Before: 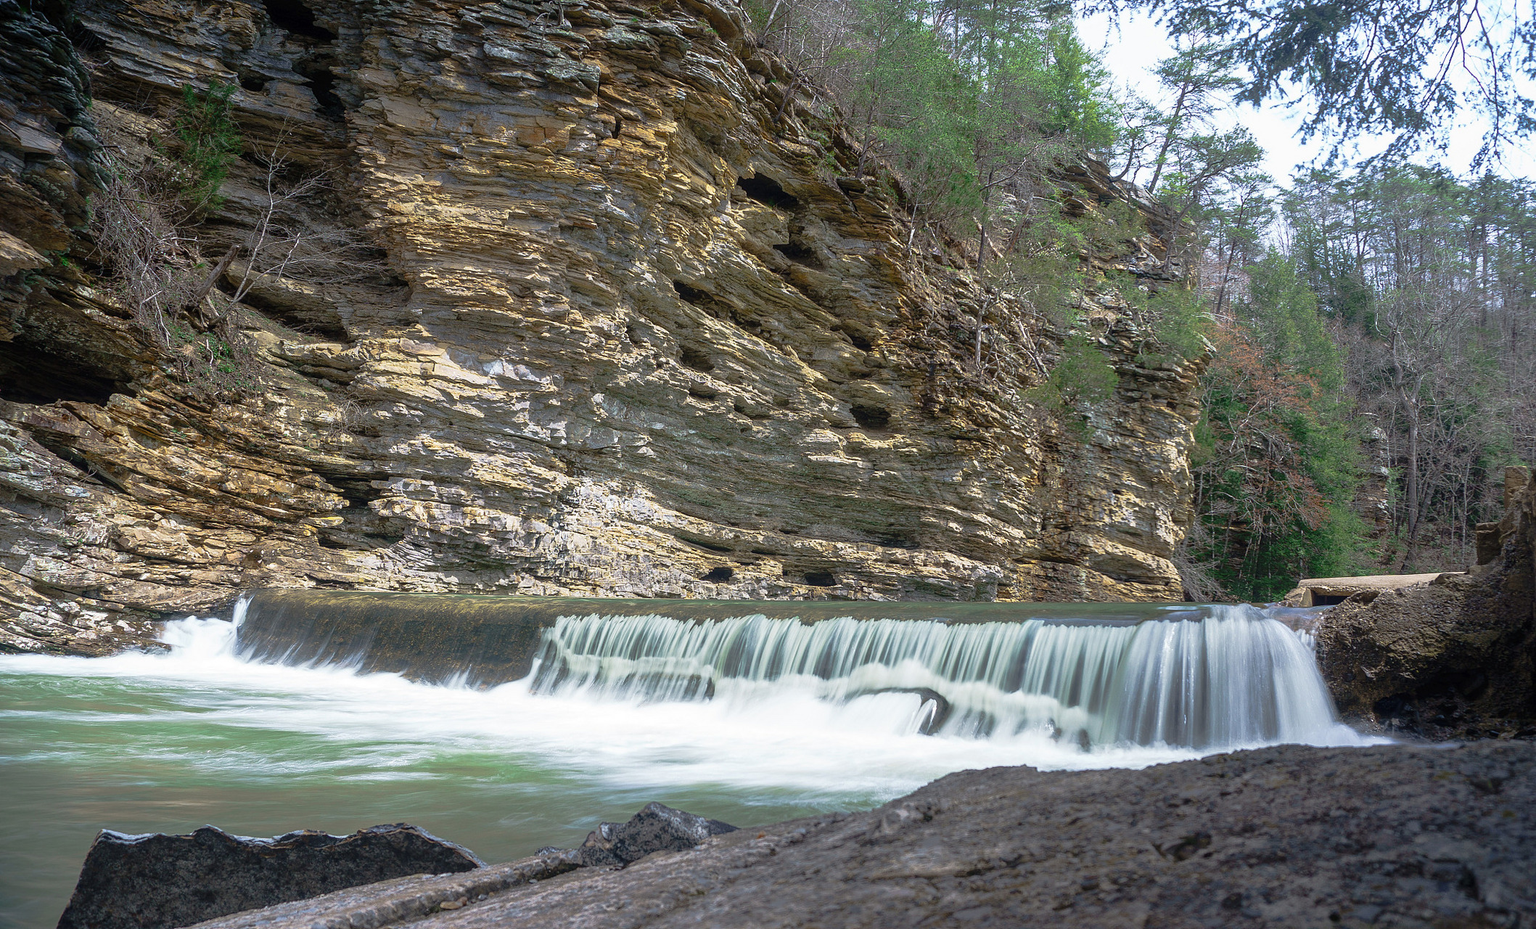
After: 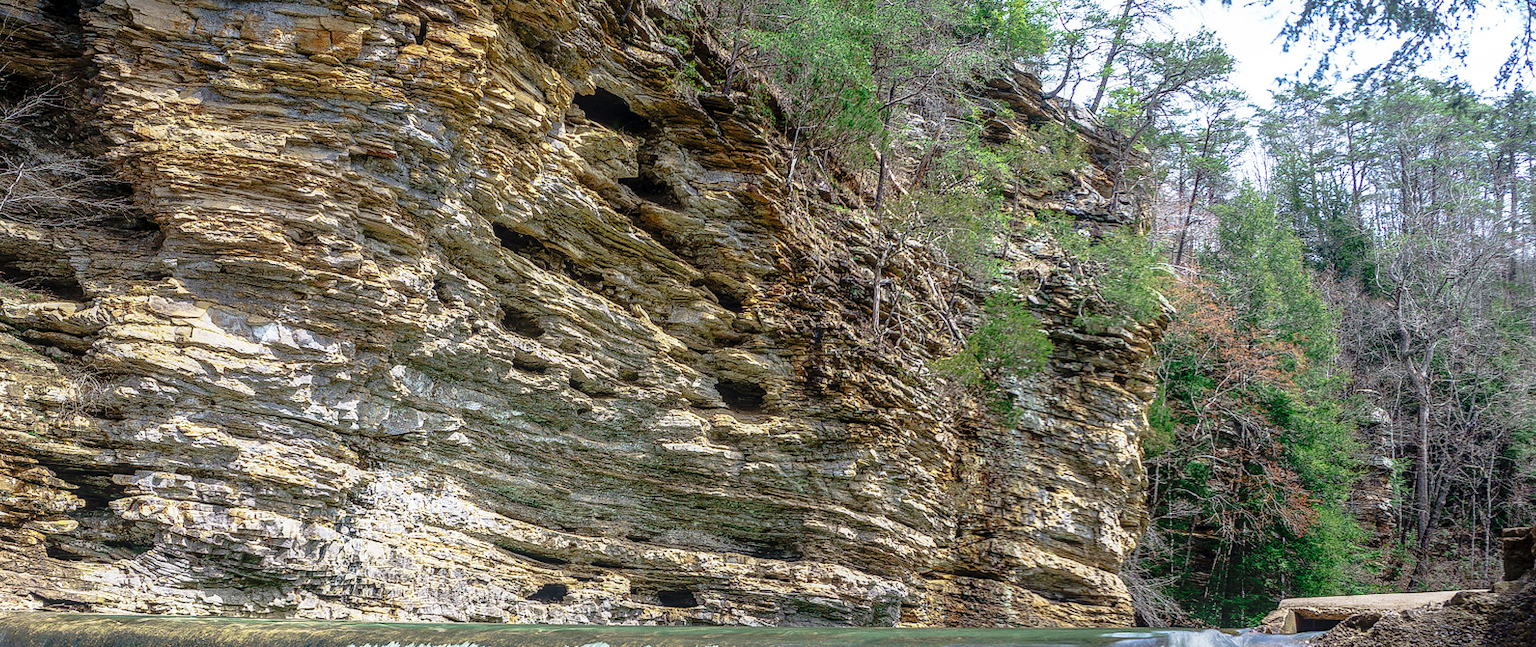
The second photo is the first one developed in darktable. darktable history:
crop: left 18.364%, top 11.116%, right 2.106%, bottom 33.357%
local contrast: highlights 3%, shadows 3%, detail 133%
base curve: curves: ch0 [(0, 0) (0.036, 0.025) (0.121, 0.166) (0.206, 0.329) (0.605, 0.79) (1, 1)], preserve colors none
